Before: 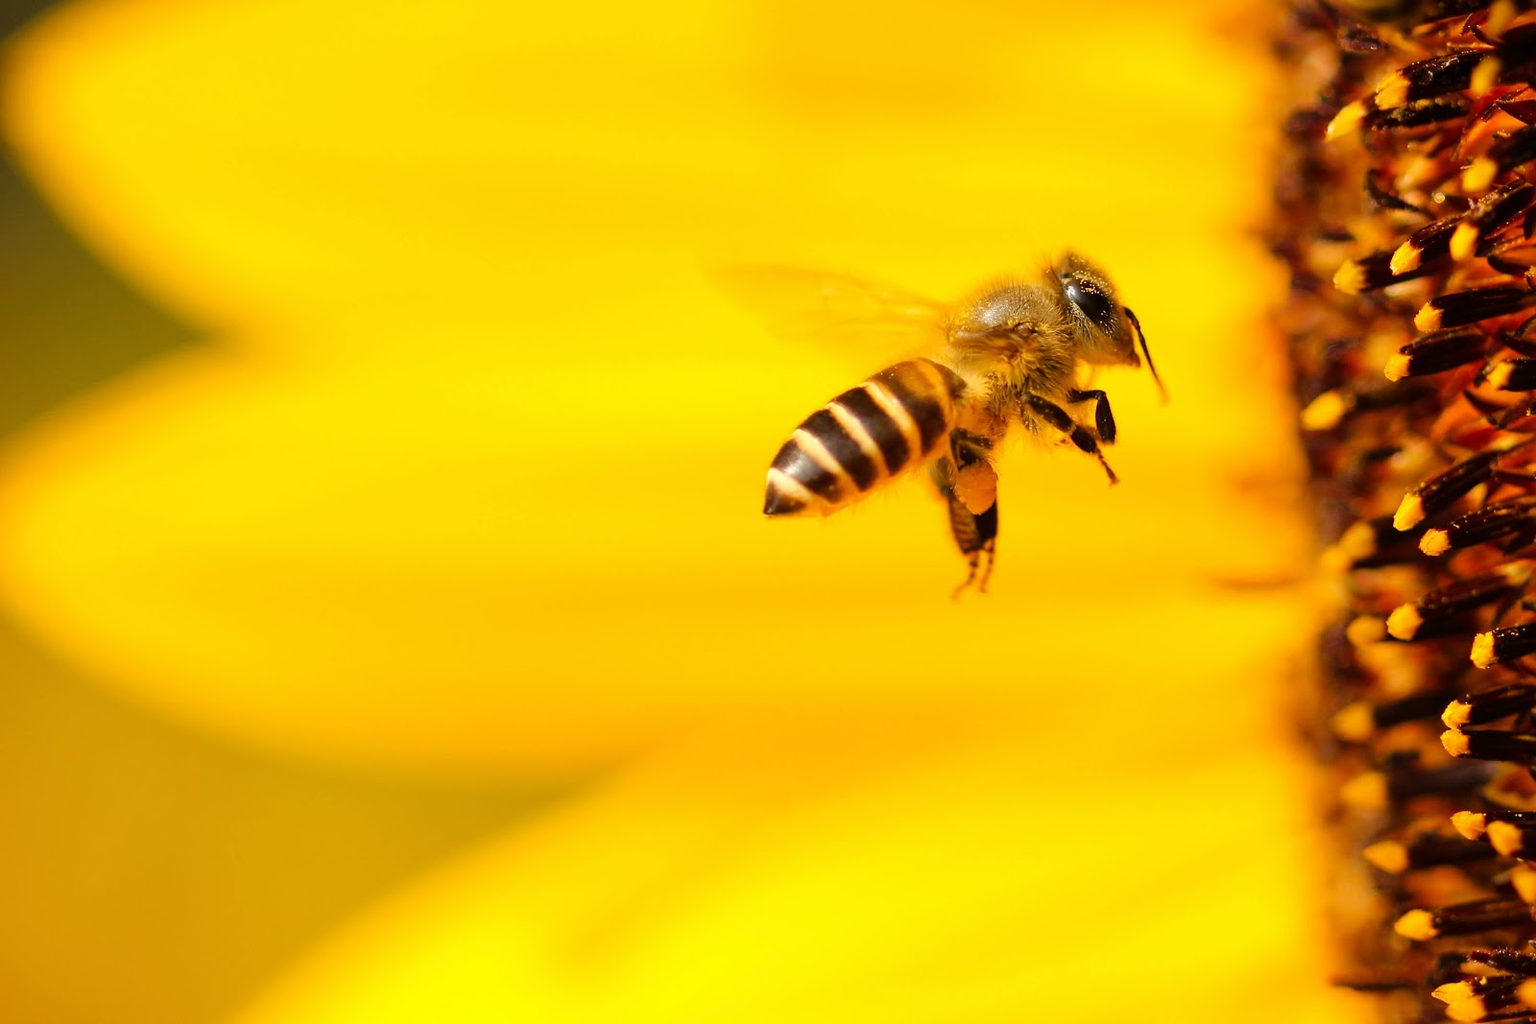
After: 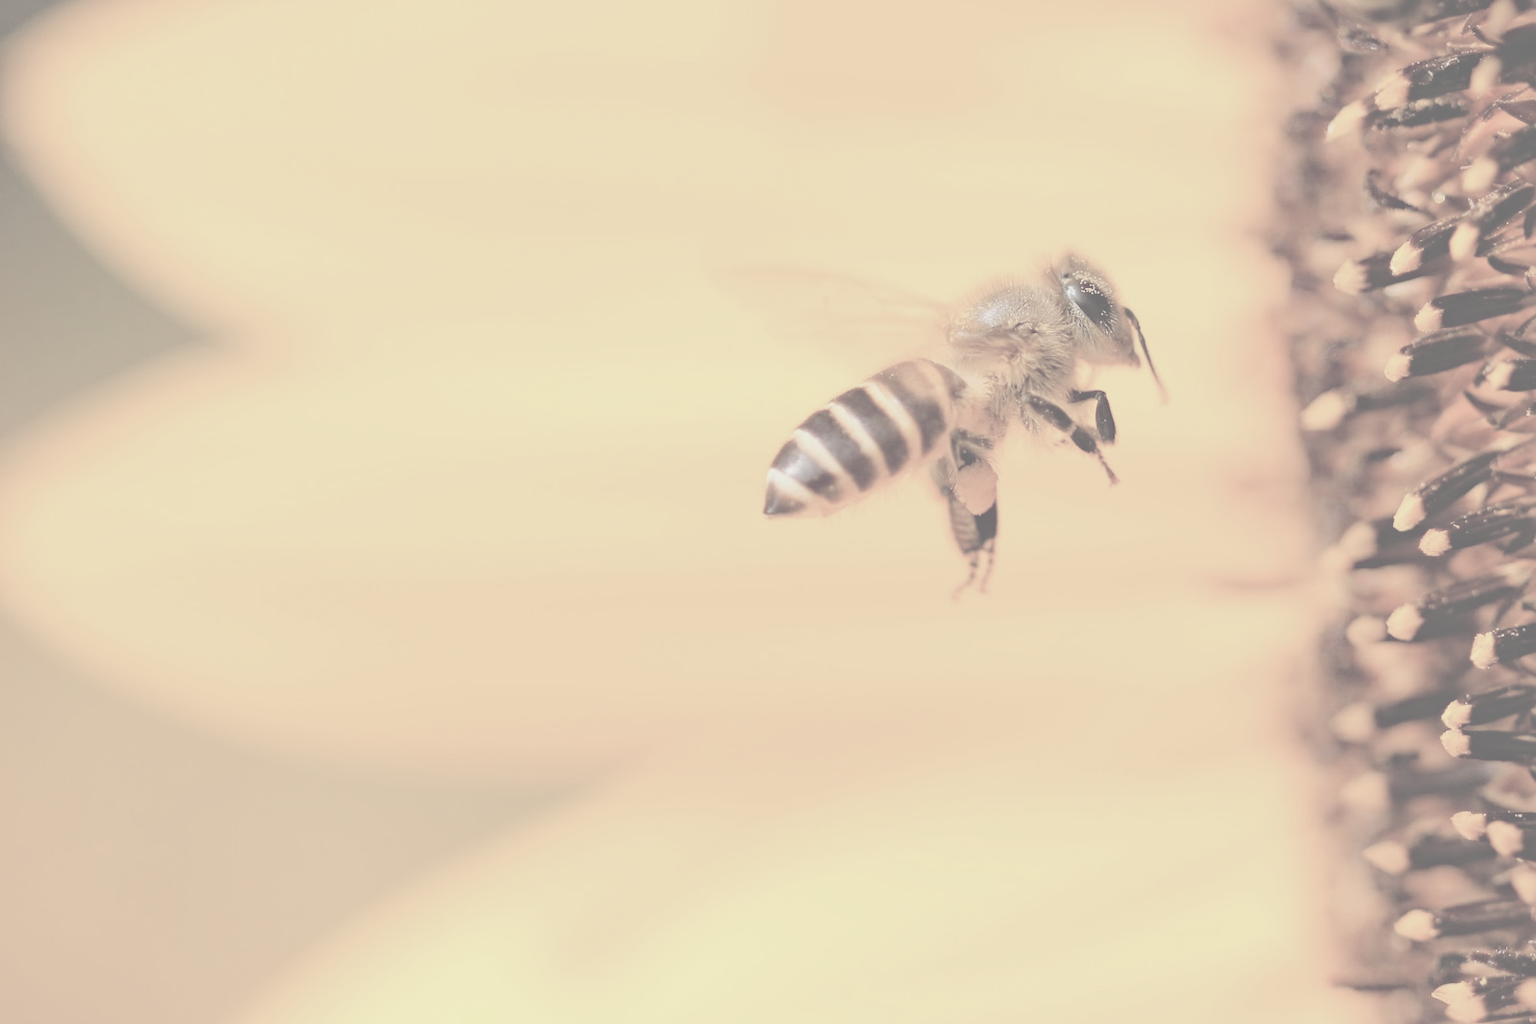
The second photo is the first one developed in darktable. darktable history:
contrast brightness saturation: contrast -0.32, brightness 0.75, saturation -0.78
vibrance: vibrance 0%
haze removal: strength 0.29, distance 0.25, compatibility mode true, adaptive false
